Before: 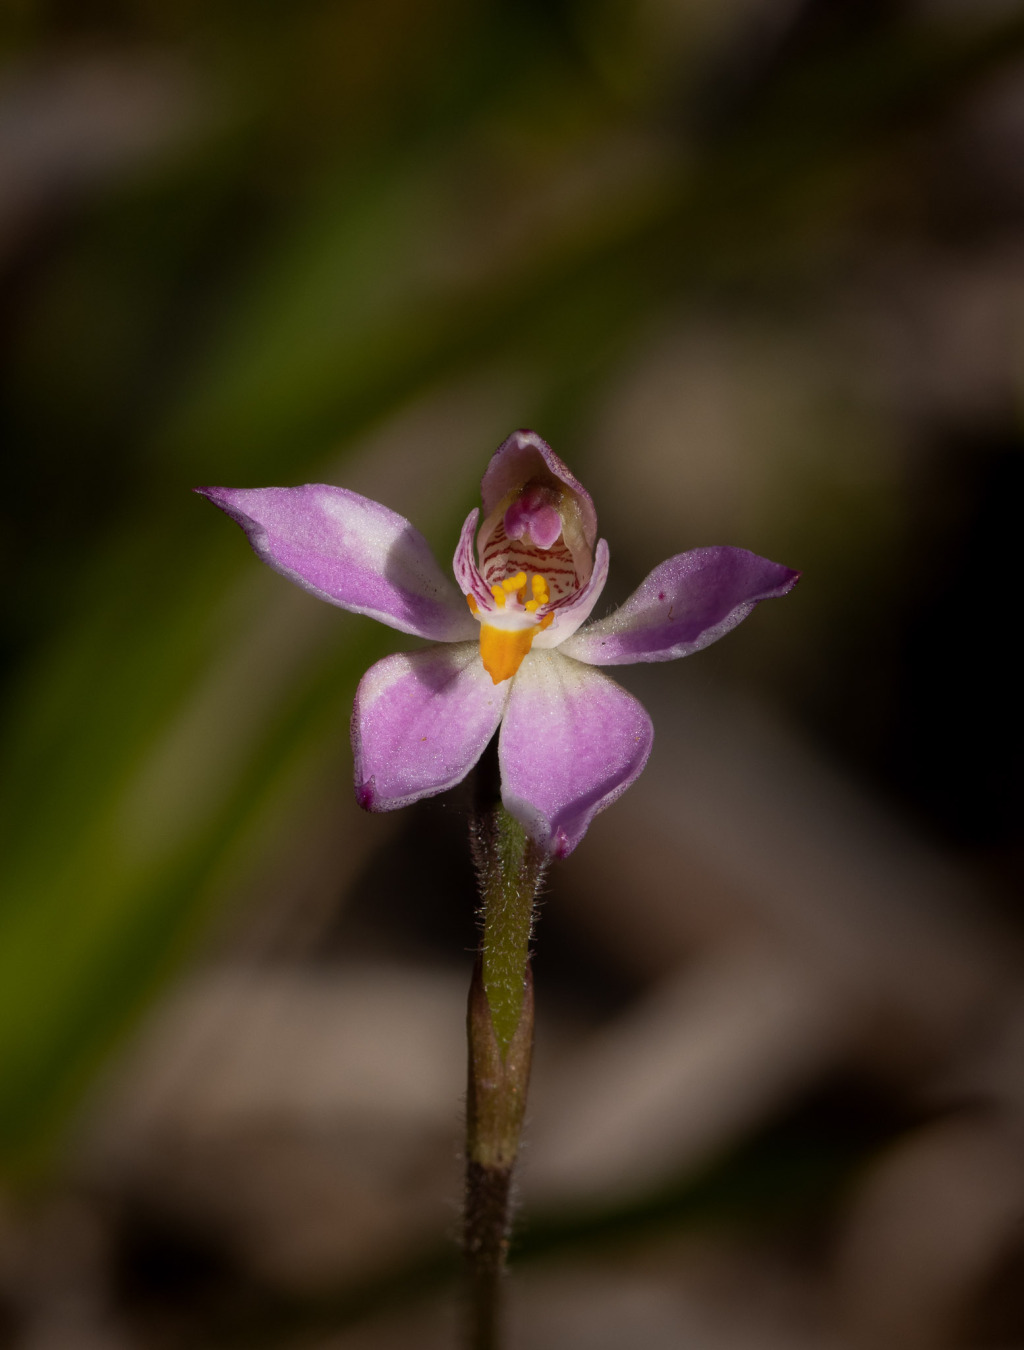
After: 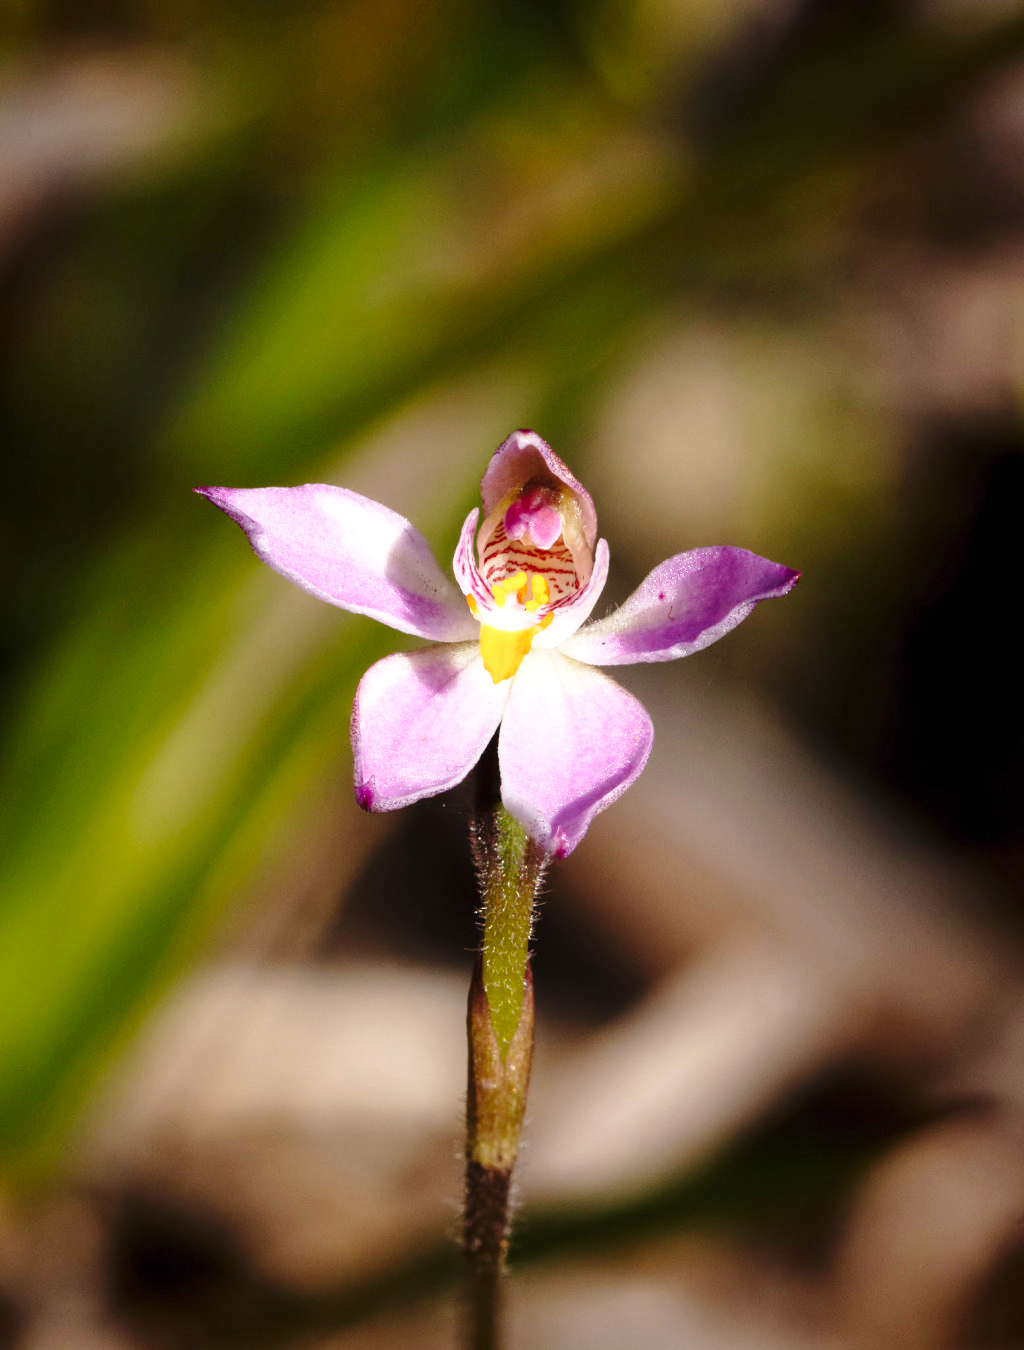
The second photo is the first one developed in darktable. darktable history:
exposure: black level correction 0, exposure 1.001 EV, compensate highlight preservation false
base curve: curves: ch0 [(0, 0) (0.028, 0.03) (0.121, 0.232) (0.46, 0.748) (0.859, 0.968) (1, 1)], preserve colors none
